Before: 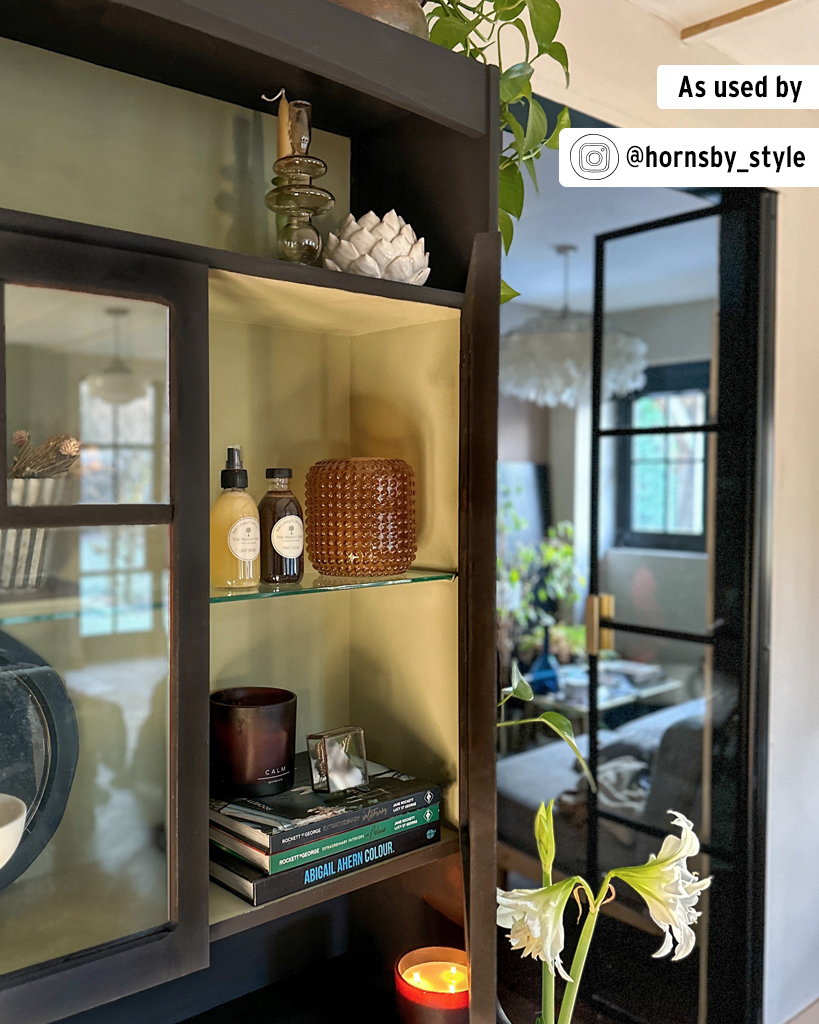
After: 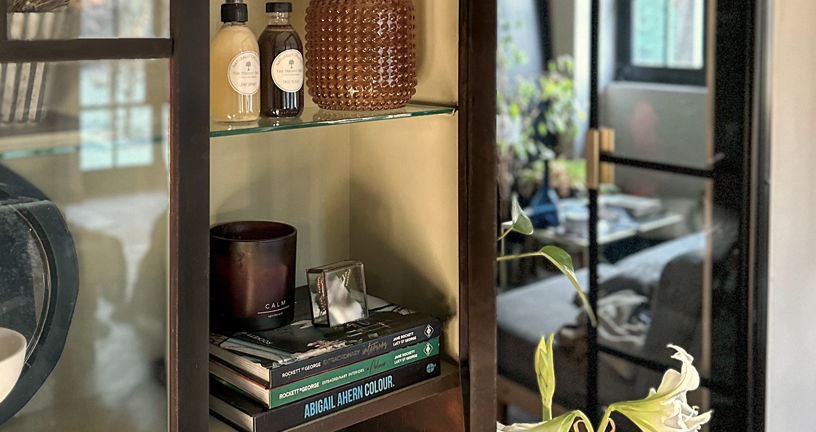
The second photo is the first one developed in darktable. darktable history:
white balance: red 1.045, blue 0.932
contrast brightness saturation: contrast 0.06, brightness -0.01, saturation -0.23
crop: top 45.551%, bottom 12.262%
